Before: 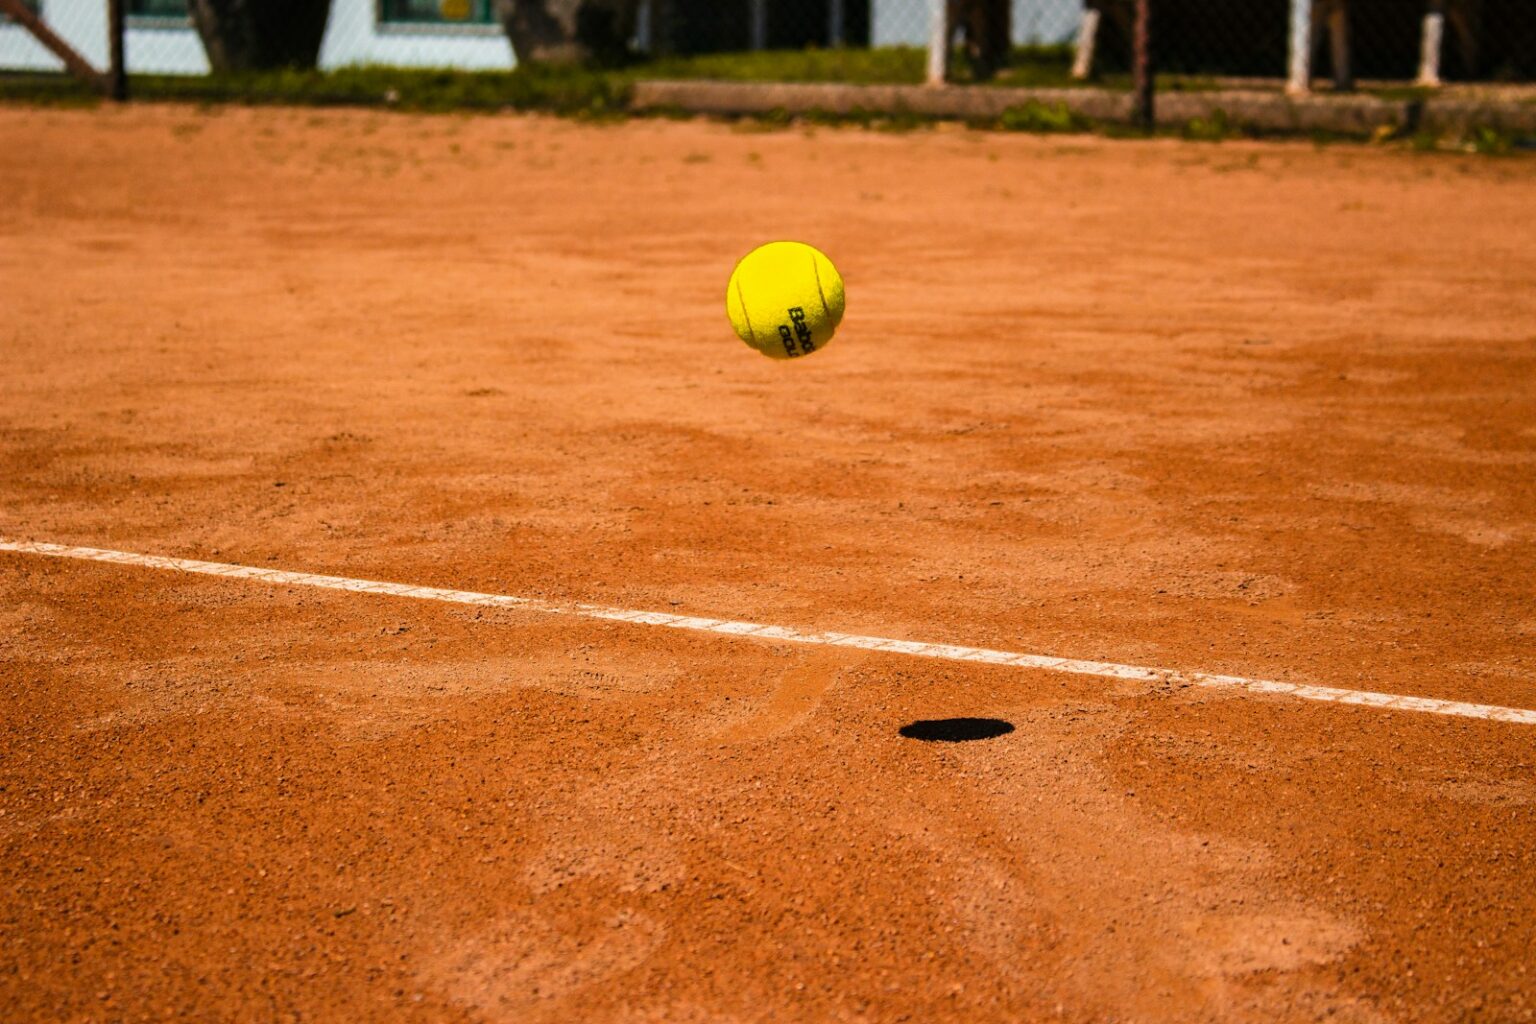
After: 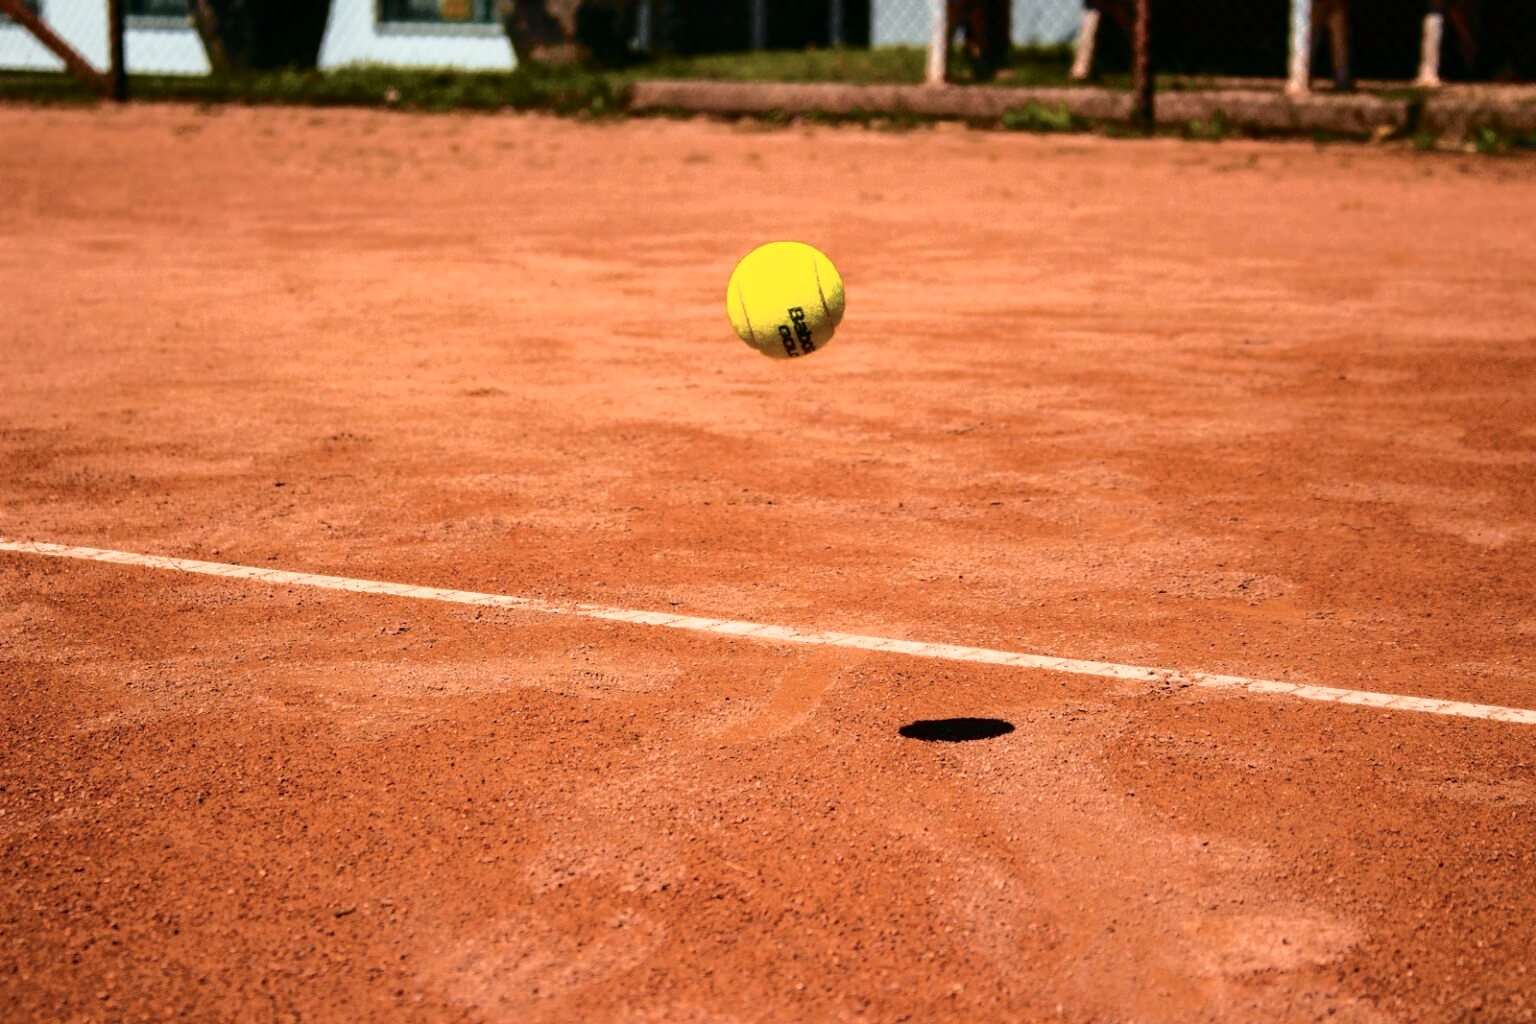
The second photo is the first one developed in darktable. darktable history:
tone curve: curves: ch0 [(0, 0) (0.105, 0.068) (0.195, 0.162) (0.283, 0.283) (0.384, 0.404) (0.485, 0.531) (0.638, 0.681) (0.795, 0.879) (1, 0.977)]; ch1 [(0, 0) (0.161, 0.092) (0.35, 0.33) (0.379, 0.401) (0.456, 0.469) (0.504, 0.501) (0.512, 0.523) (0.58, 0.597) (0.635, 0.646) (1, 1)]; ch2 [(0, 0) (0.371, 0.362) (0.437, 0.437) (0.5, 0.5) (0.53, 0.523) (0.56, 0.58) (0.622, 0.606) (1, 1)], color space Lab, independent channels, preserve colors none
